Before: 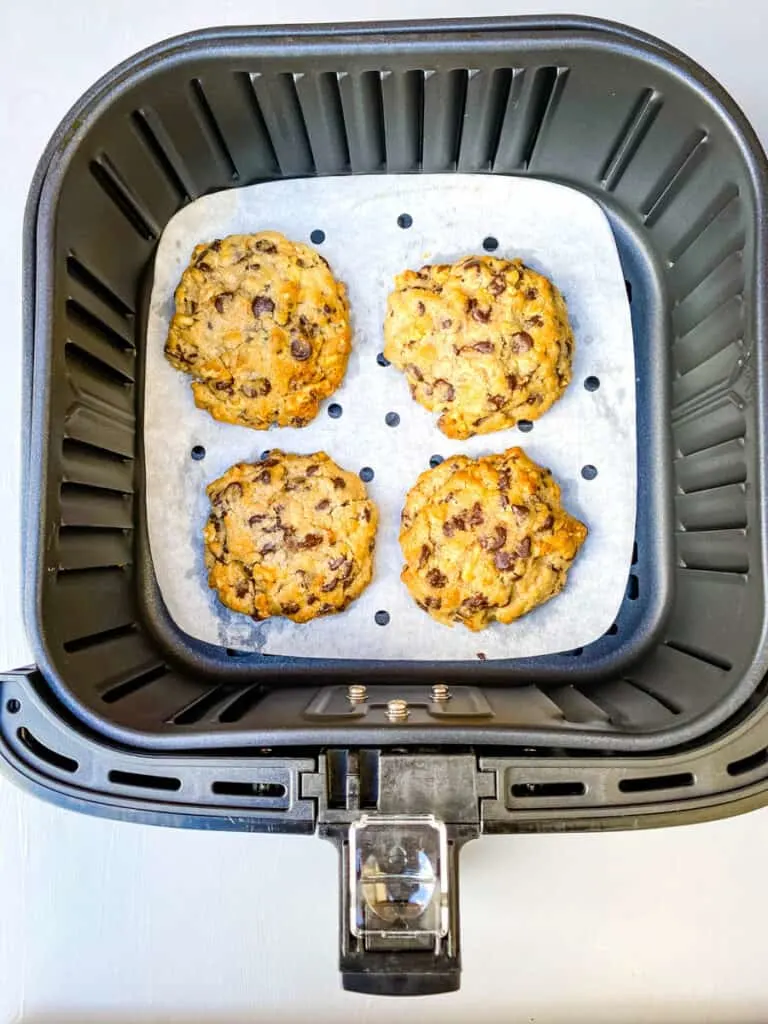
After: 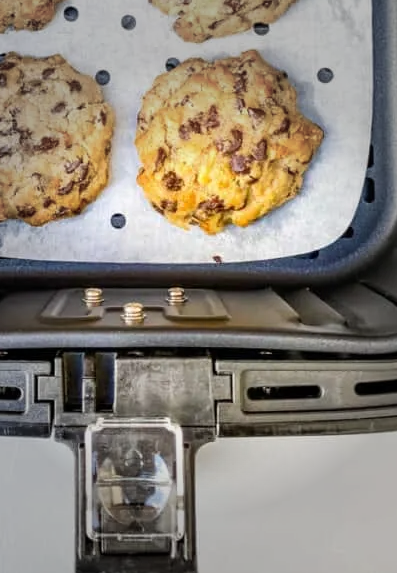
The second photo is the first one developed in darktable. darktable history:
vignetting: fall-off start 40%, fall-off radius 40%
crop: left 34.479%, top 38.822%, right 13.718%, bottom 5.172%
